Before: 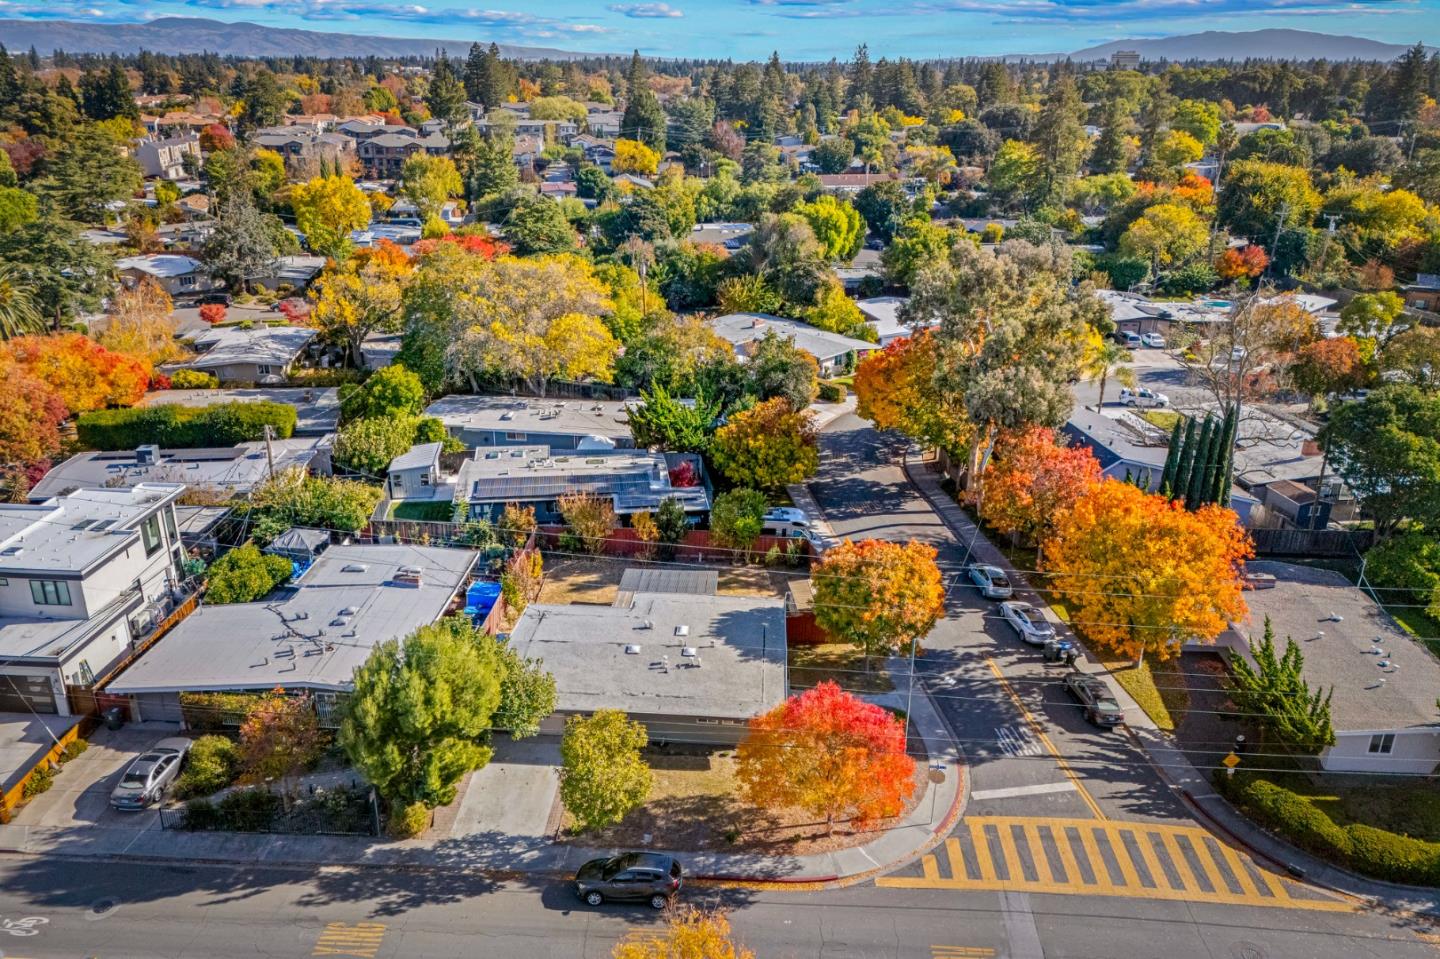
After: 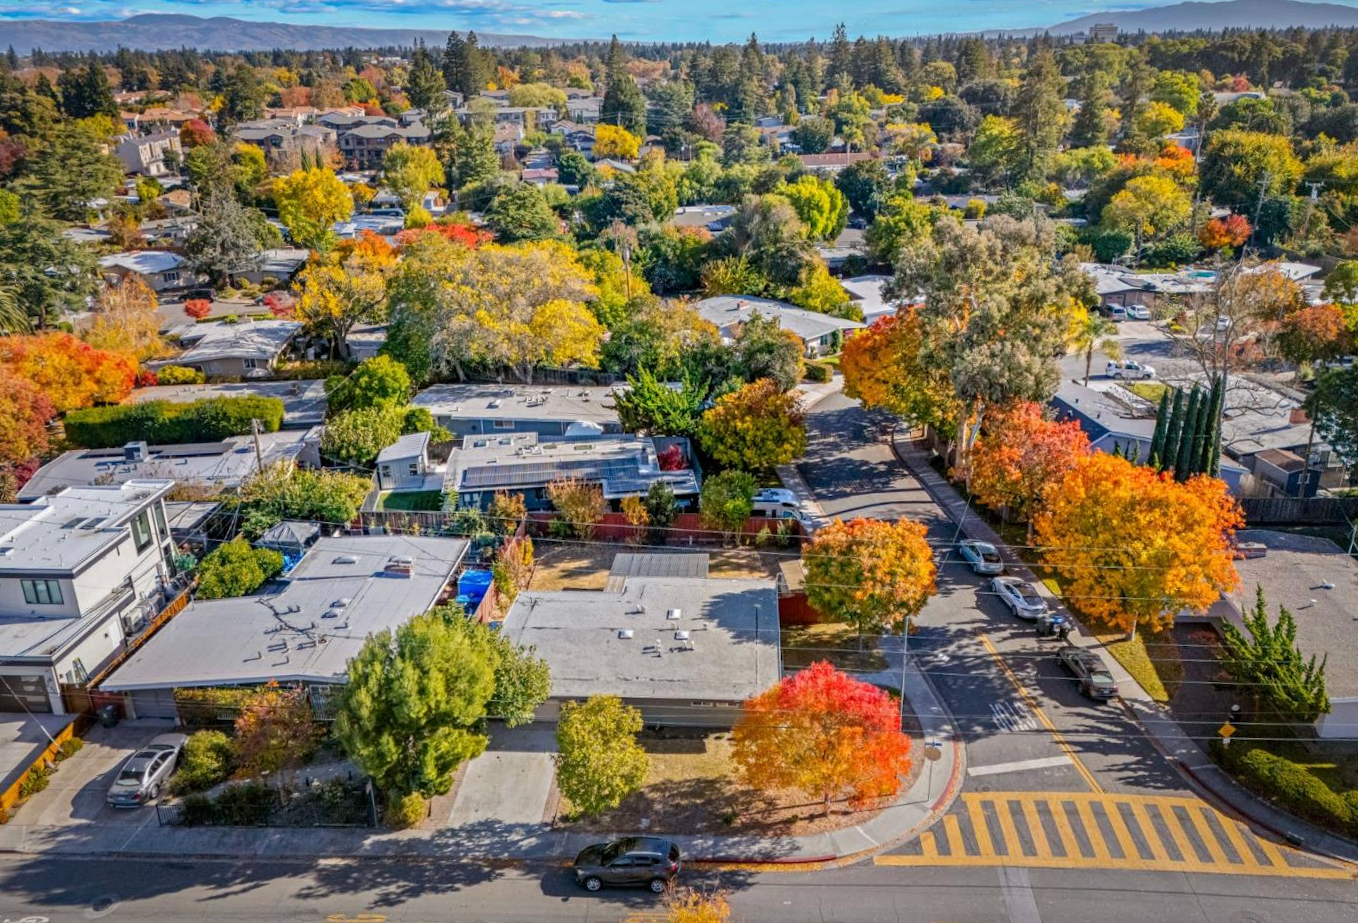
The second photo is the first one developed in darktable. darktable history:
crop: right 4.126%, bottom 0.031%
rotate and perspective: rotation -1.42°, crop left 0.016, crop right 0.984, crop top 0.035, crop bottom 0.965
